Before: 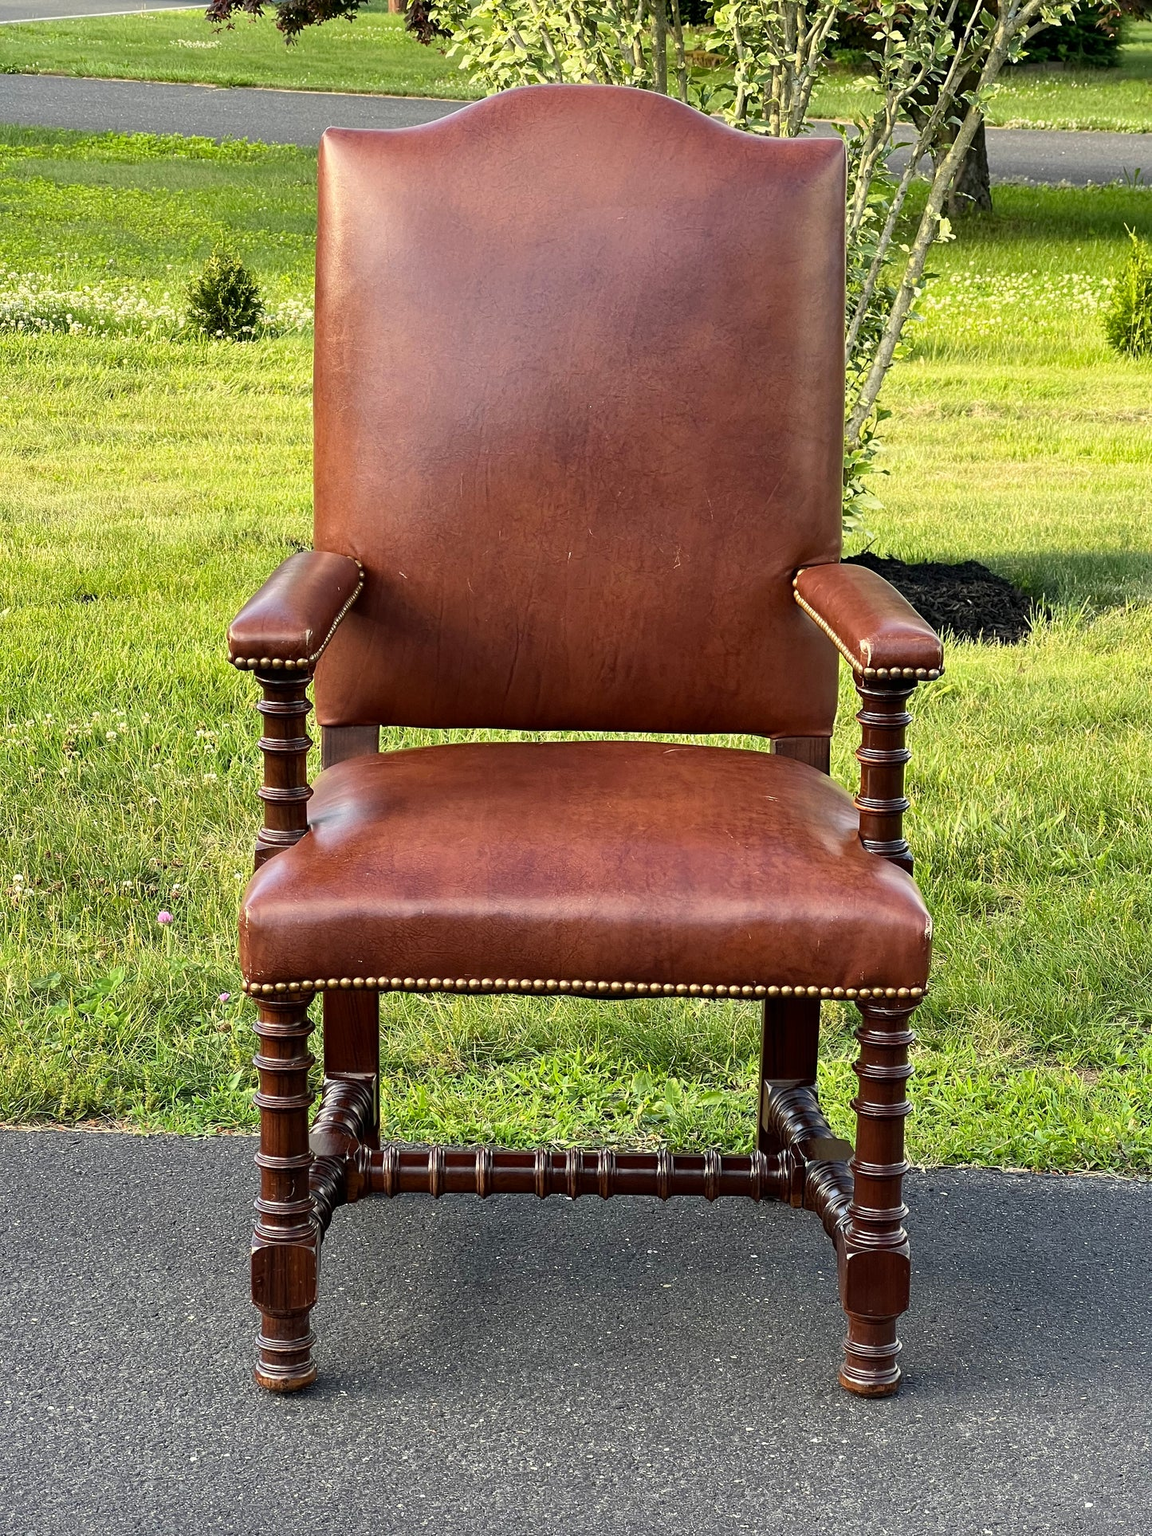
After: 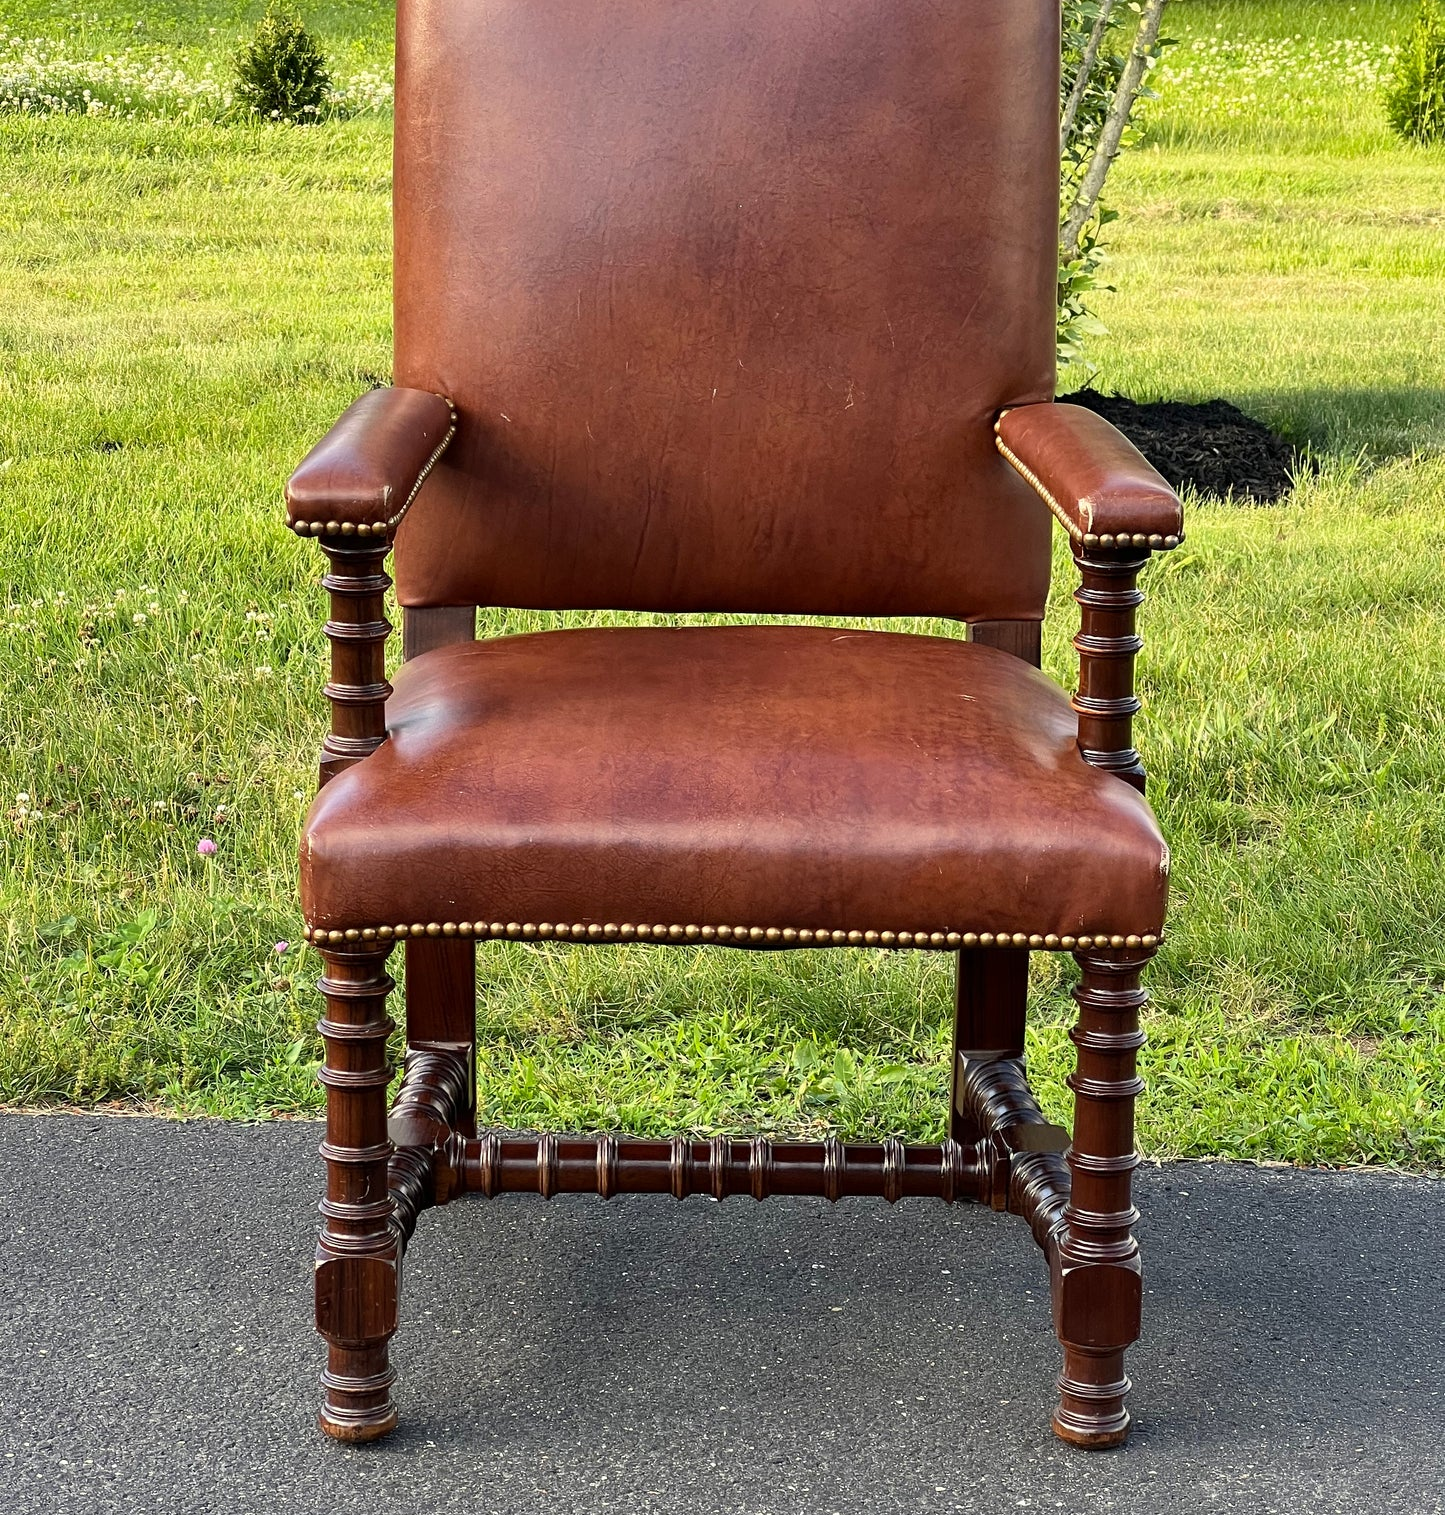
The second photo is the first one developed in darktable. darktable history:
crop and rotate: top 15.818%, bottom 5.542%
